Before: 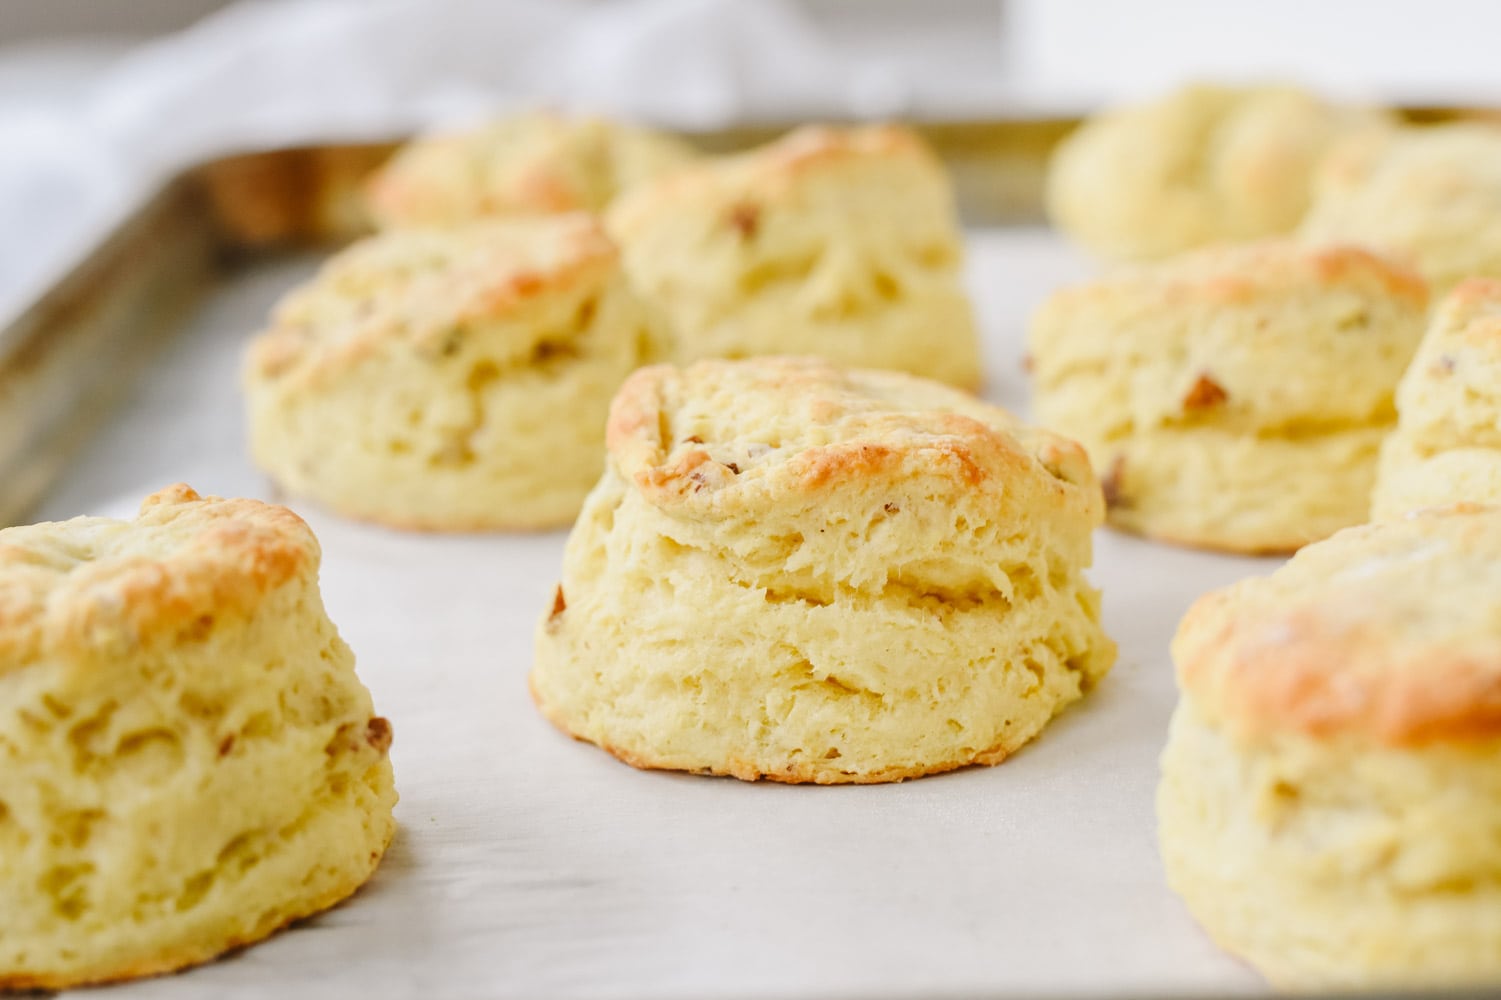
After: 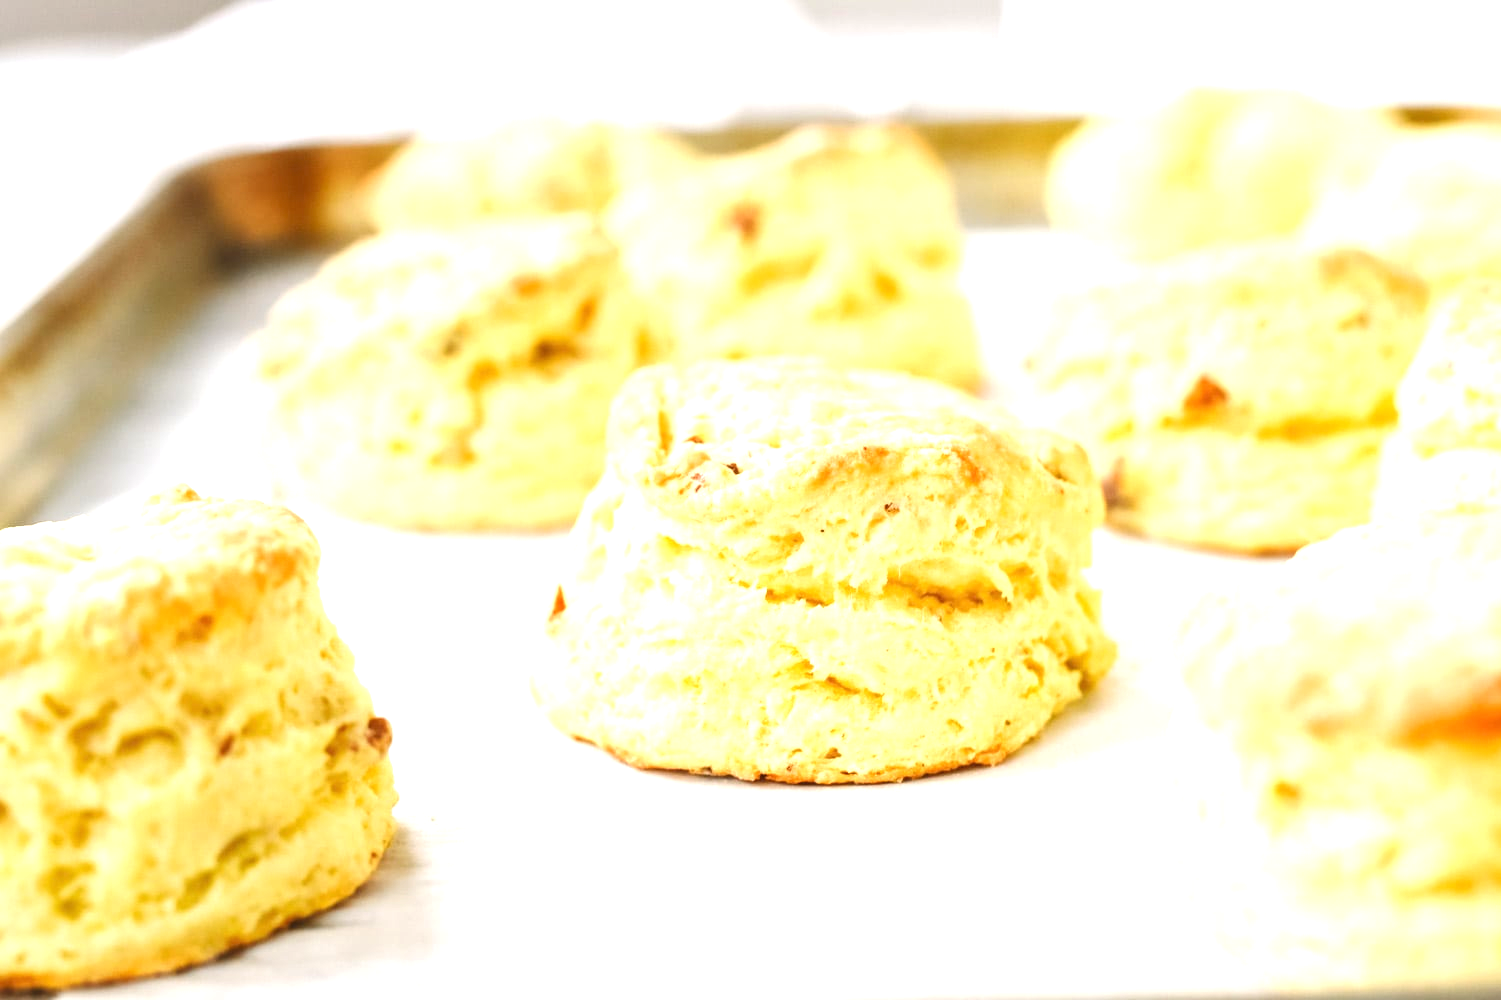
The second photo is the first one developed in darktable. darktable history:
exposure: black level correction 0, exposure 1.095 EV, compensate highlight preservation false
